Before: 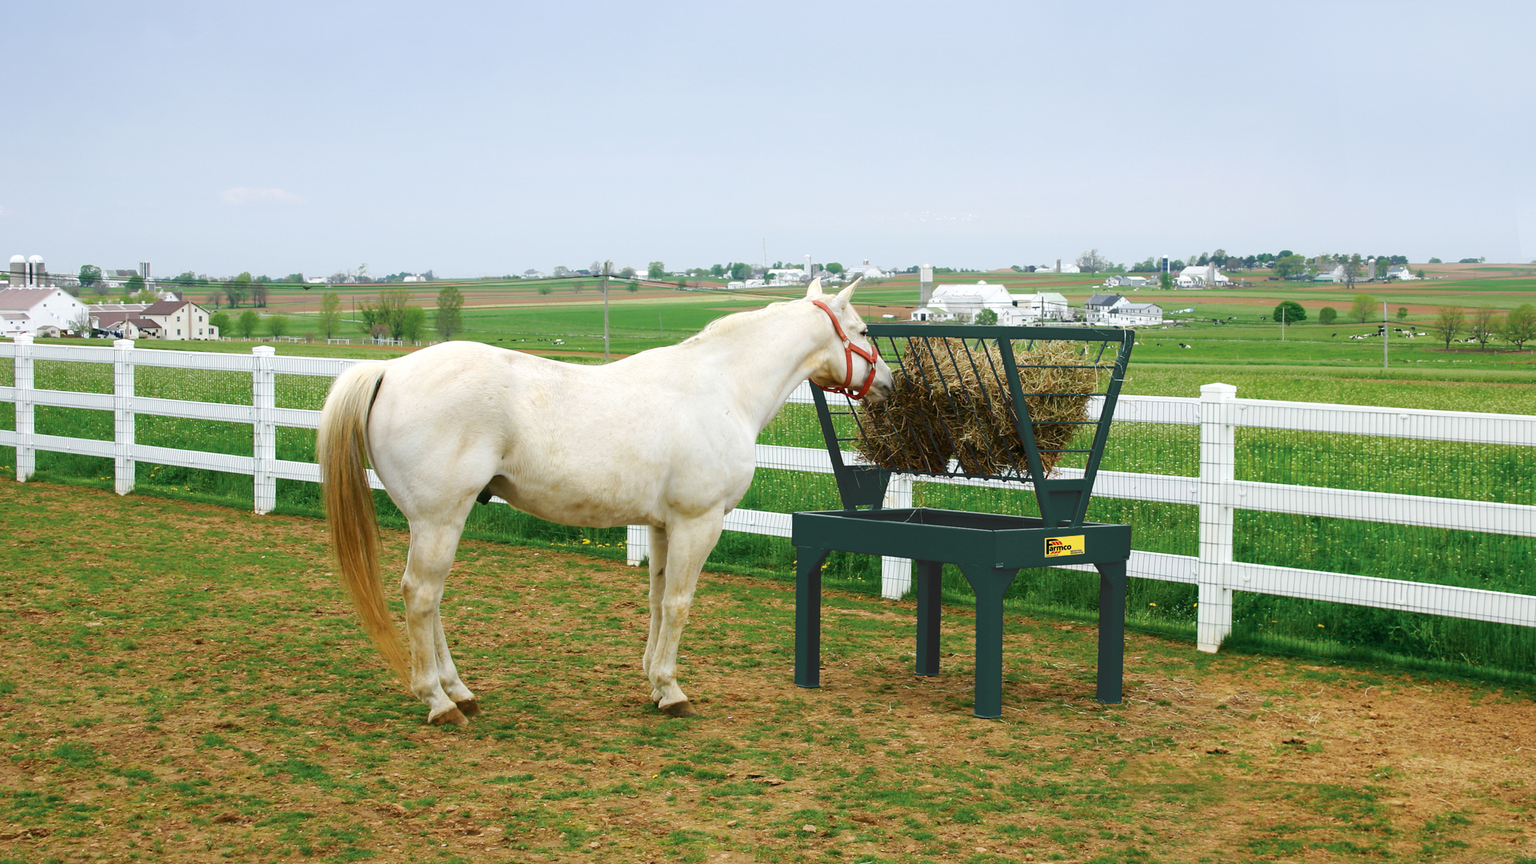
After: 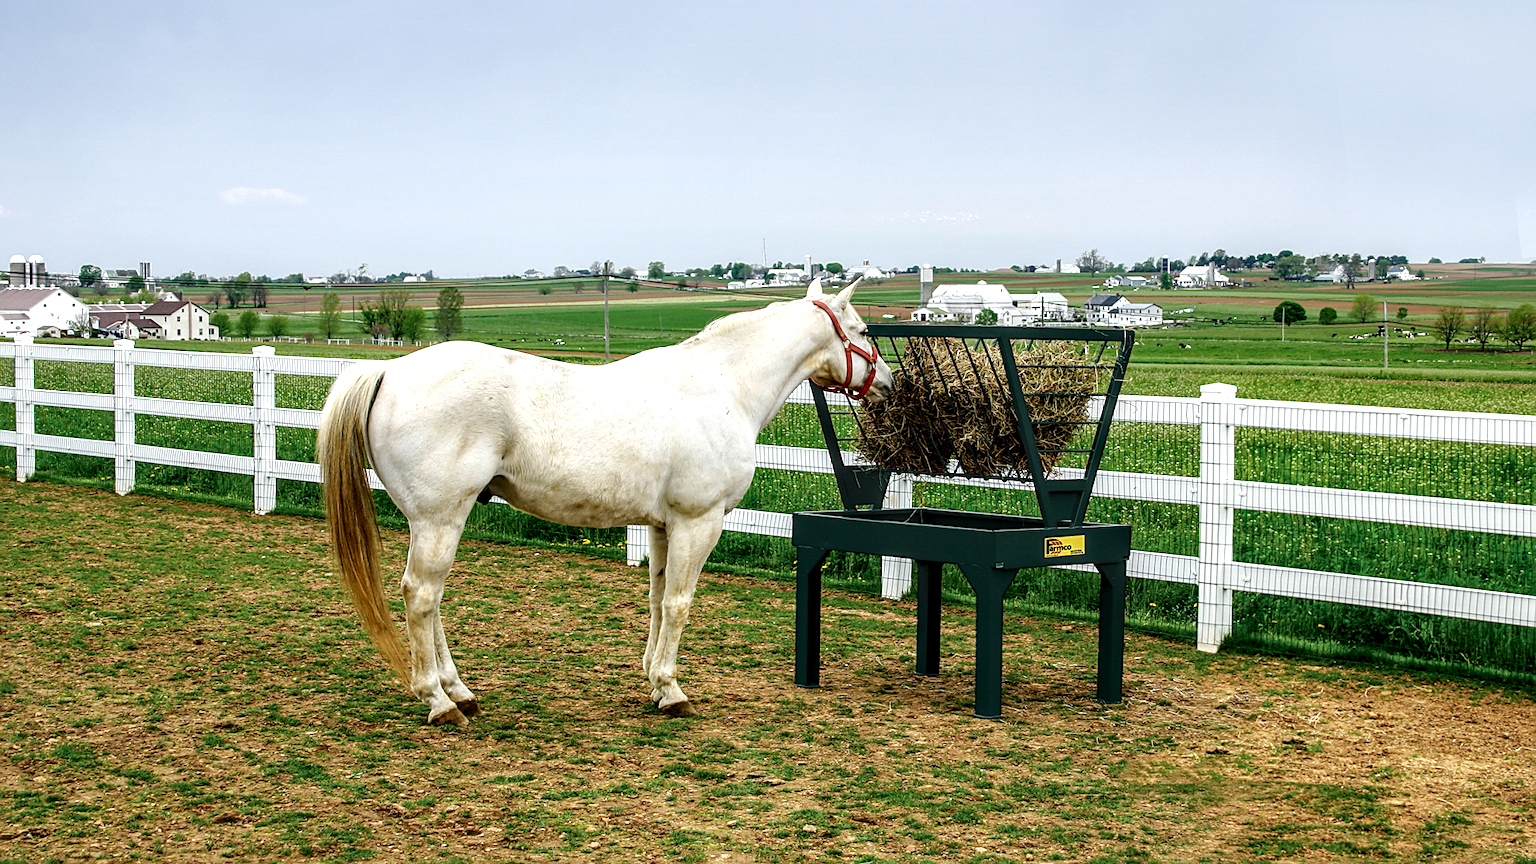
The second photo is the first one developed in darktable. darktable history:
sharpen: on, module defaults
local contrast: highlights 19%, detail 186%
